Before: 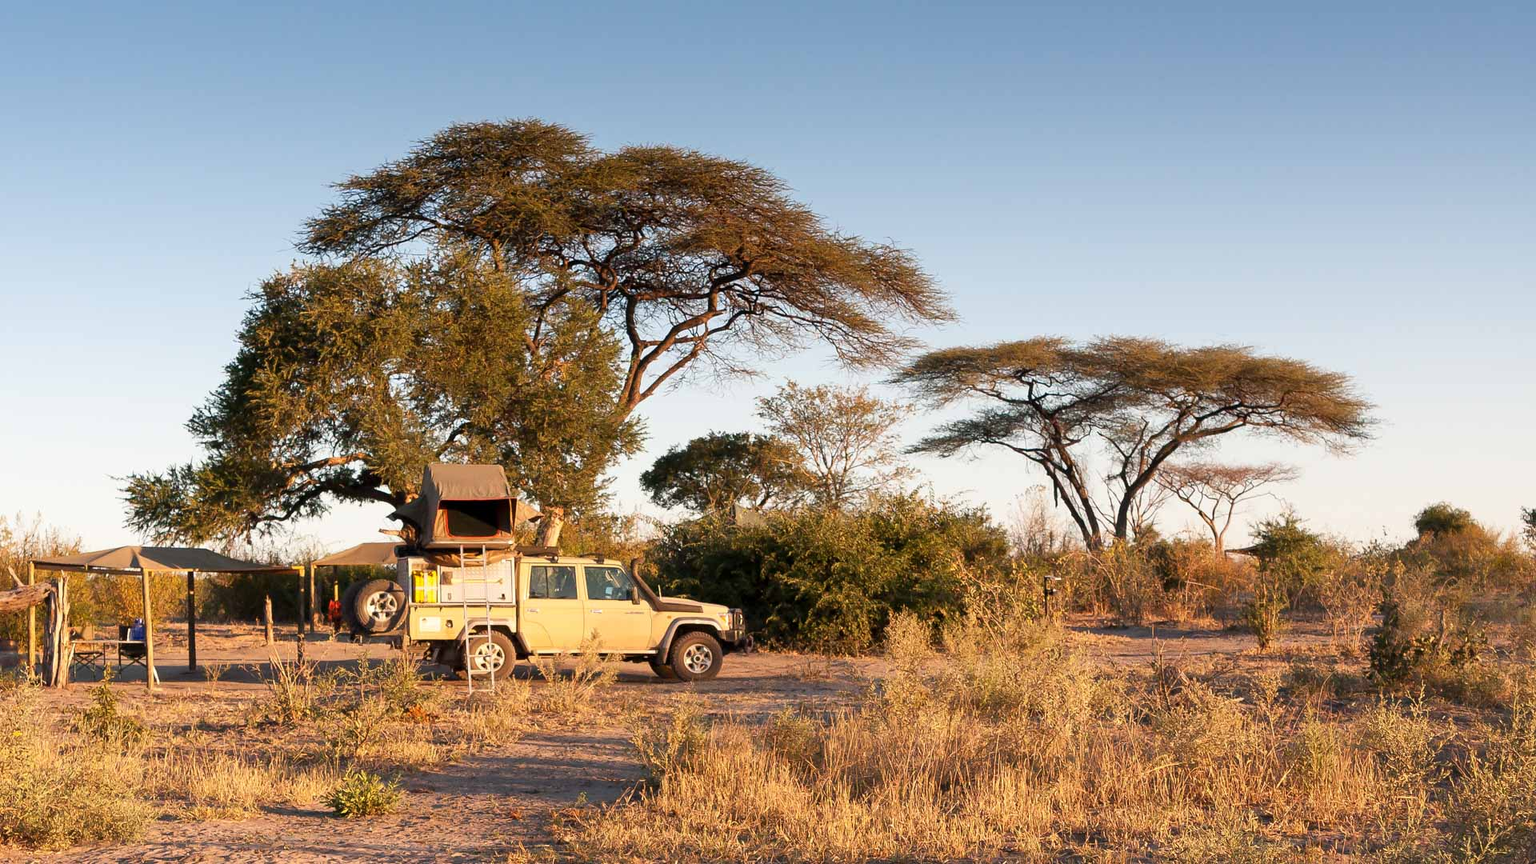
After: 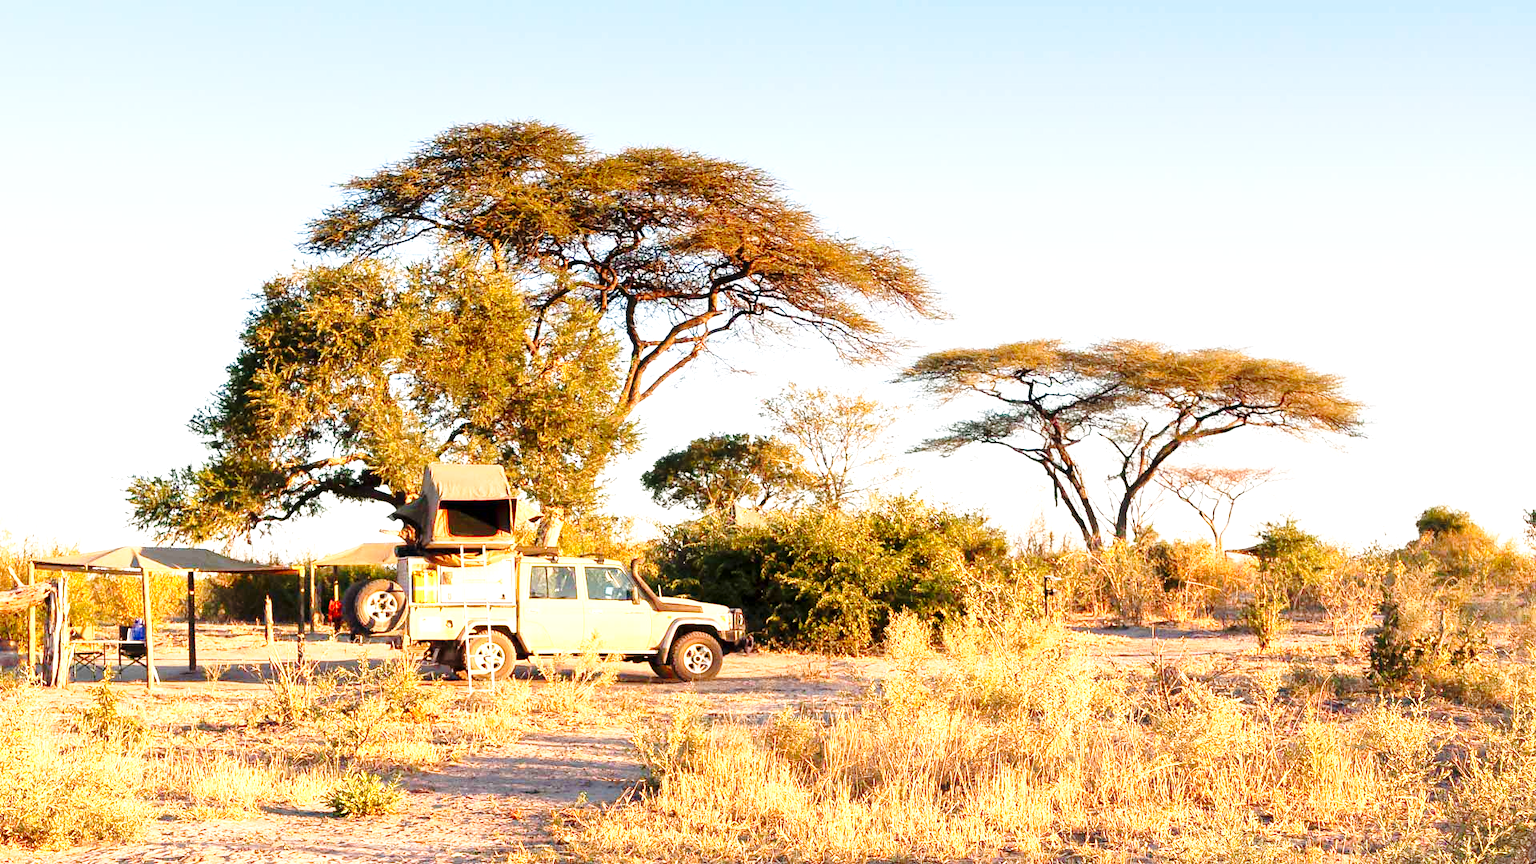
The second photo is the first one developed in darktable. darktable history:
base curve: curves: ch0 [(0, 0) (0.028, 0.03) (0.121, 0.232) (0.46, 0.748) (0.859, 0.968) (1, 1)], preserve colors none
exposure: black level correction 0, exposure 0.877 EV, compensate exposure bias true, compensate highlight preservation false
local contrast: mode bilateral grid, contrast 20, coarseness 50, detail 120%, midtone range 0.2
contrast brightness saturation: contrast 0.04, saturation 0.16
